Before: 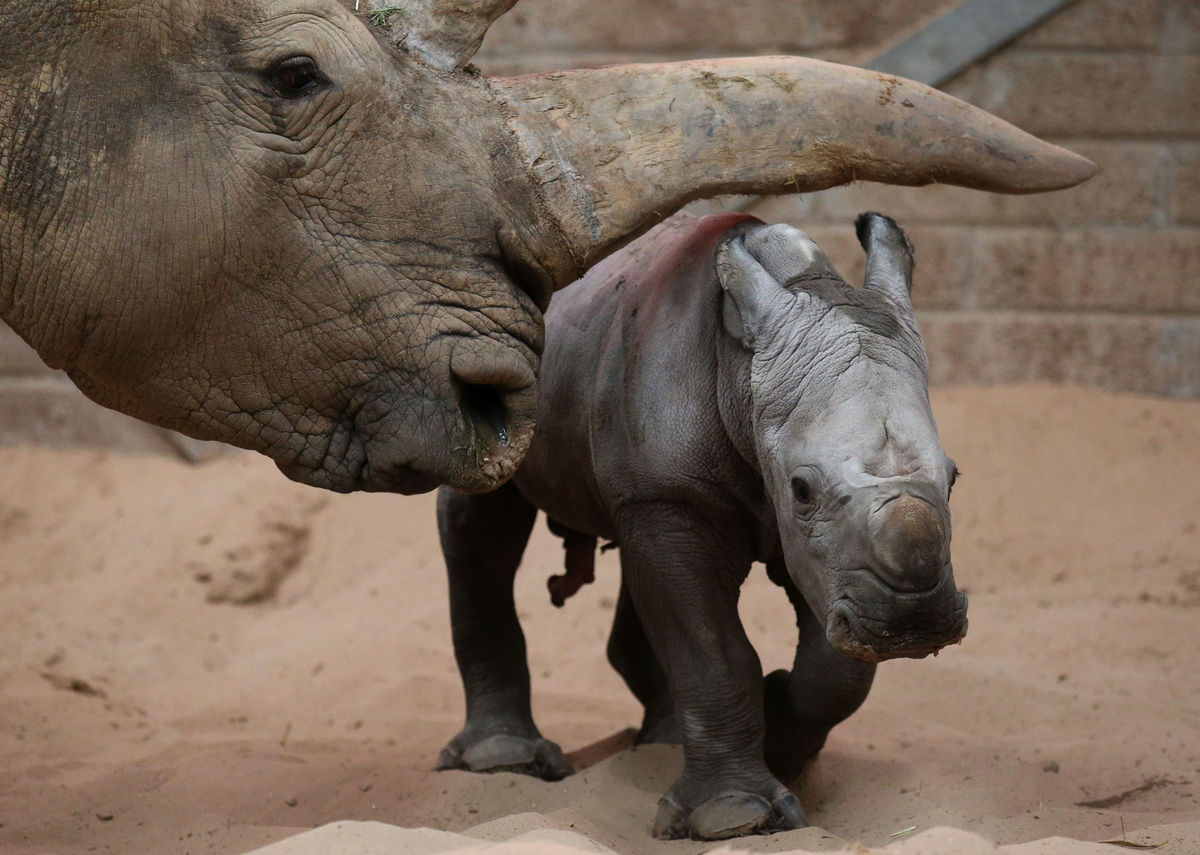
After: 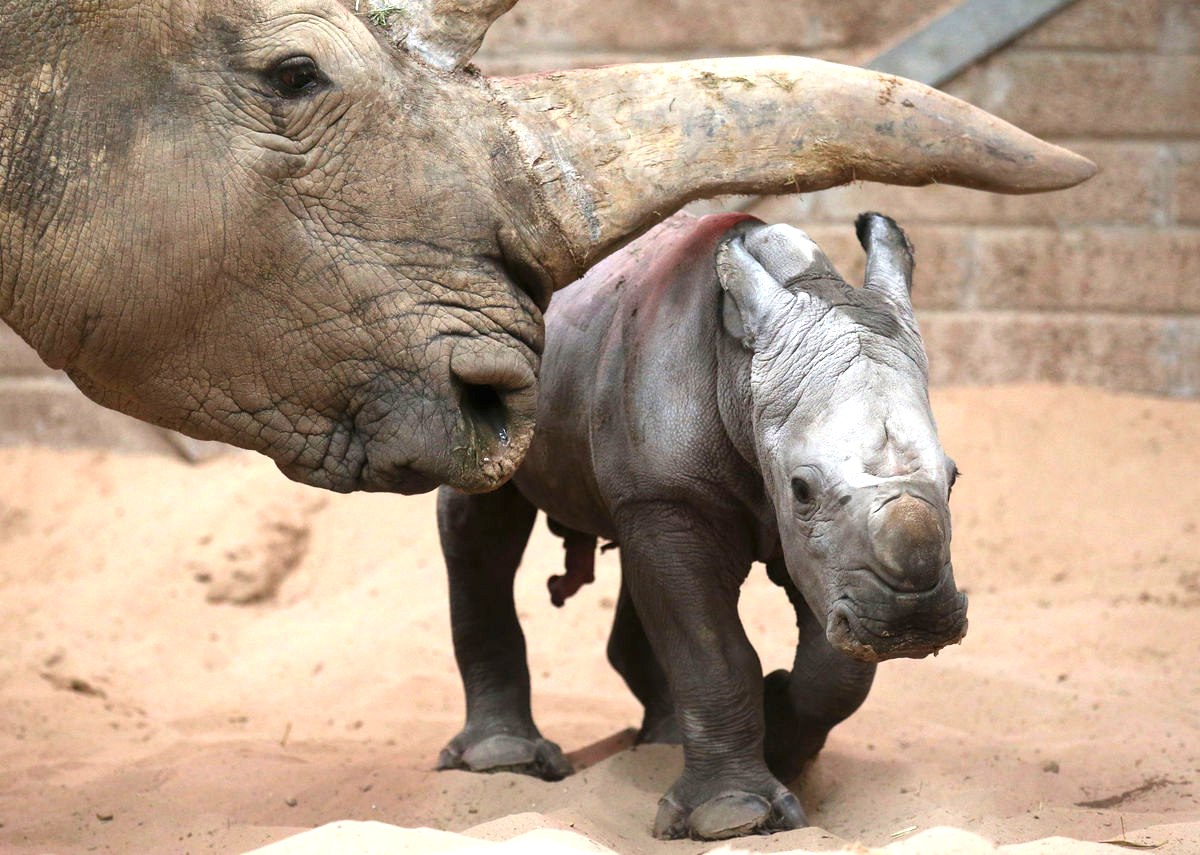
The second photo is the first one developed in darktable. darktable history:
exposure: black level correction 0, exposure 1.278 EV, compensate highlight preservation false
